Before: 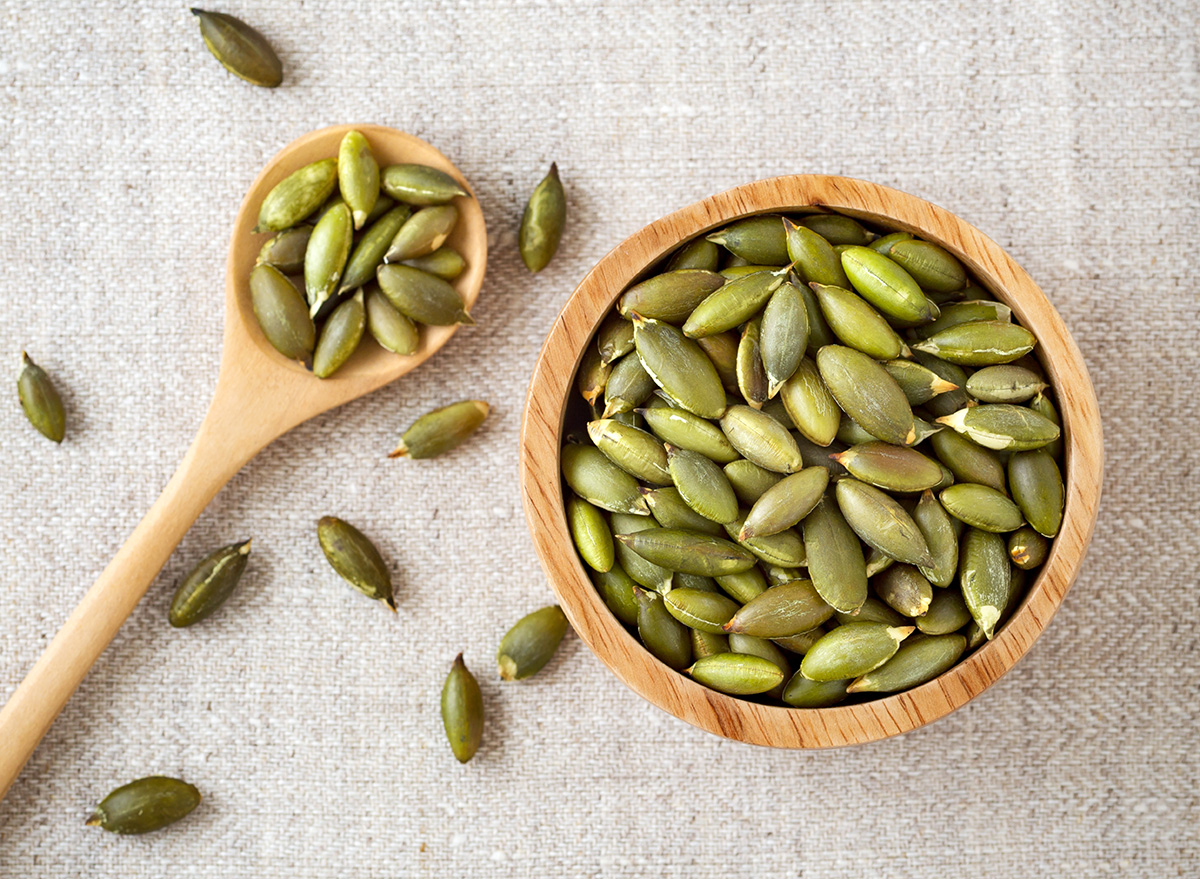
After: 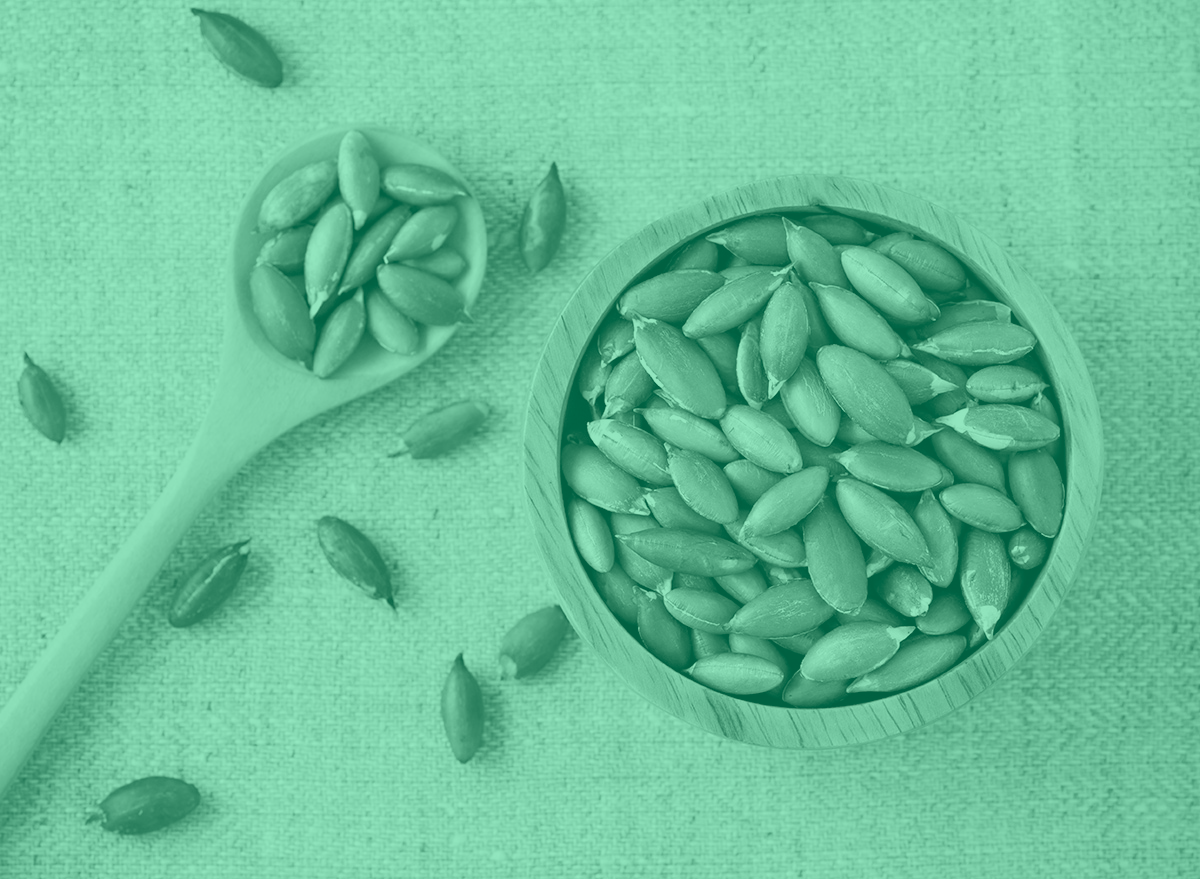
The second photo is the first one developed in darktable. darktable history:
color correction: highlights a* 17.88, highlights b* 18.79
colorize: hue 147.6°, saturation 65%, lightness 21.64%
